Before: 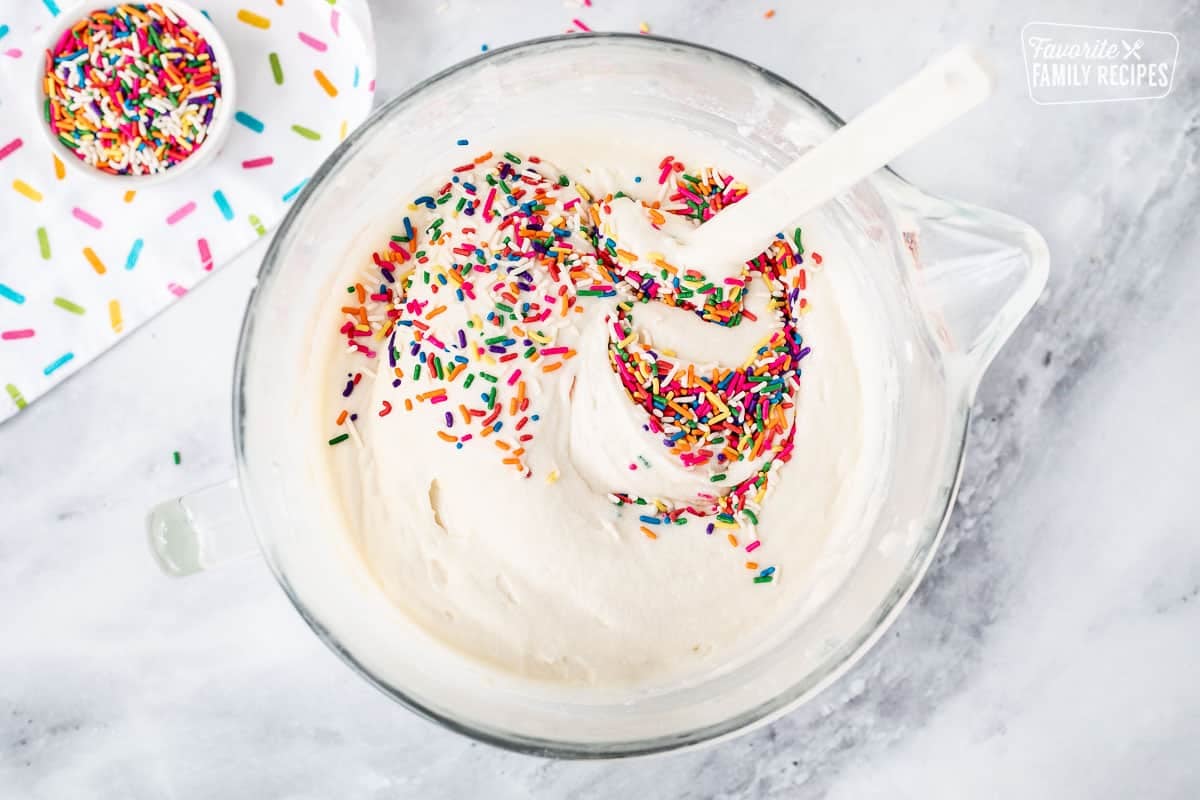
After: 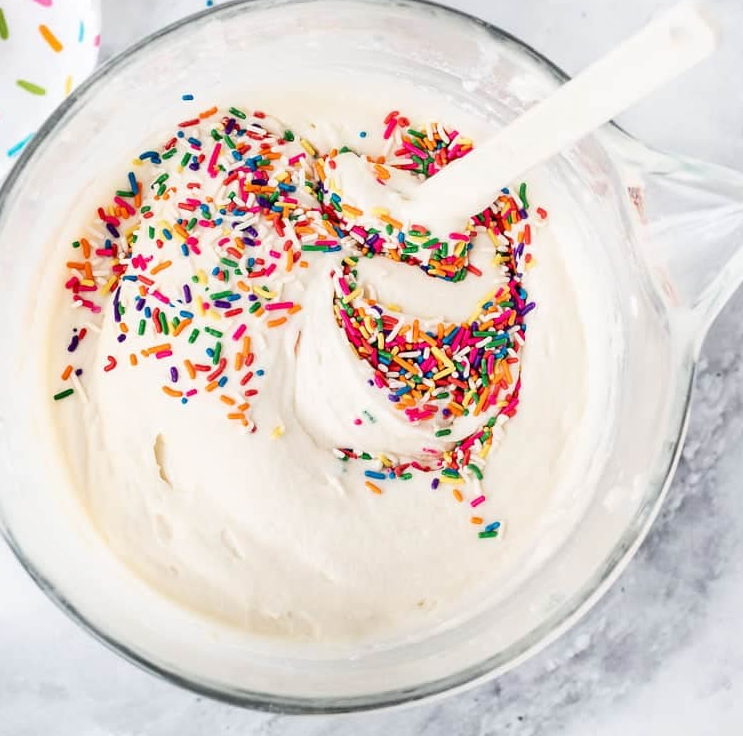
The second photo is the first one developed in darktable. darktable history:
crop and rotate: left 22.973%, top 5.626%, right 15.036%, bottom 2.361%
